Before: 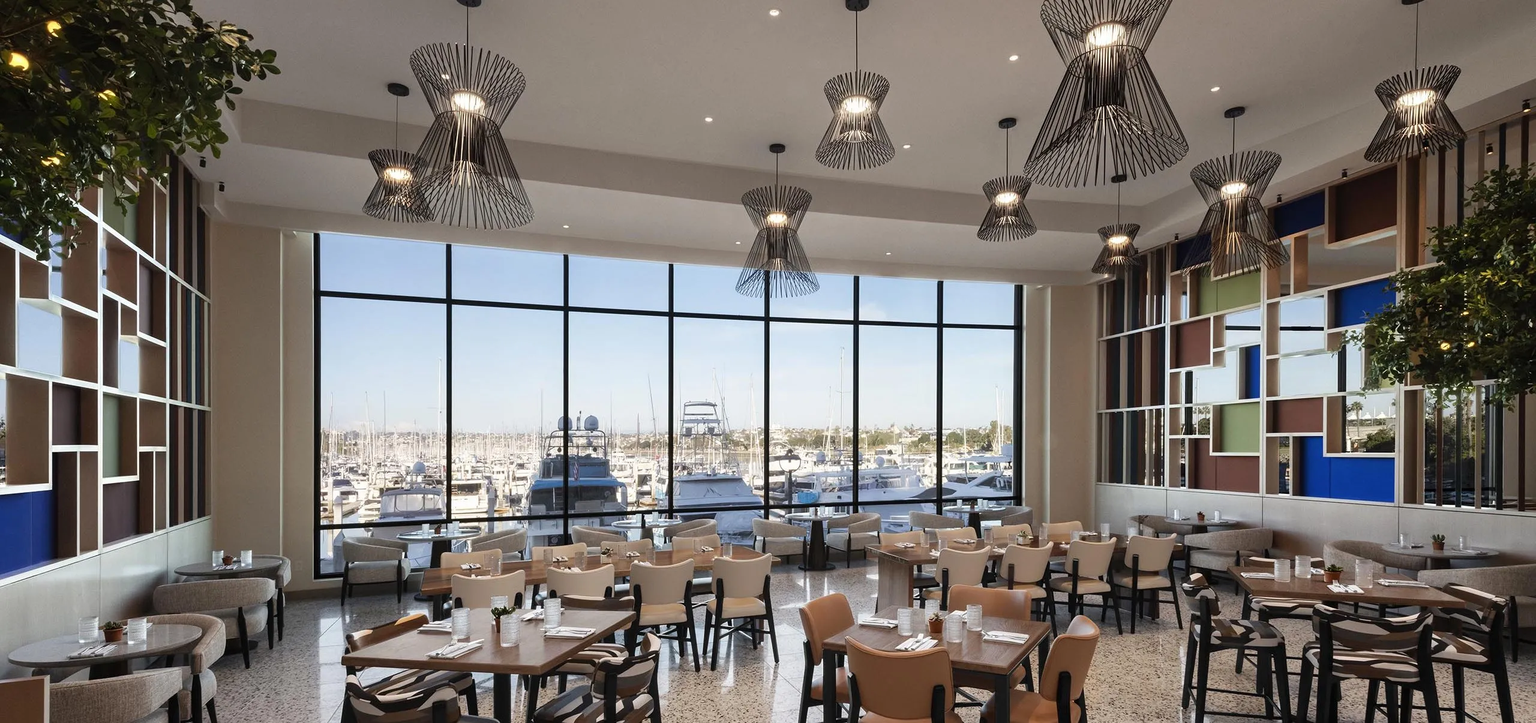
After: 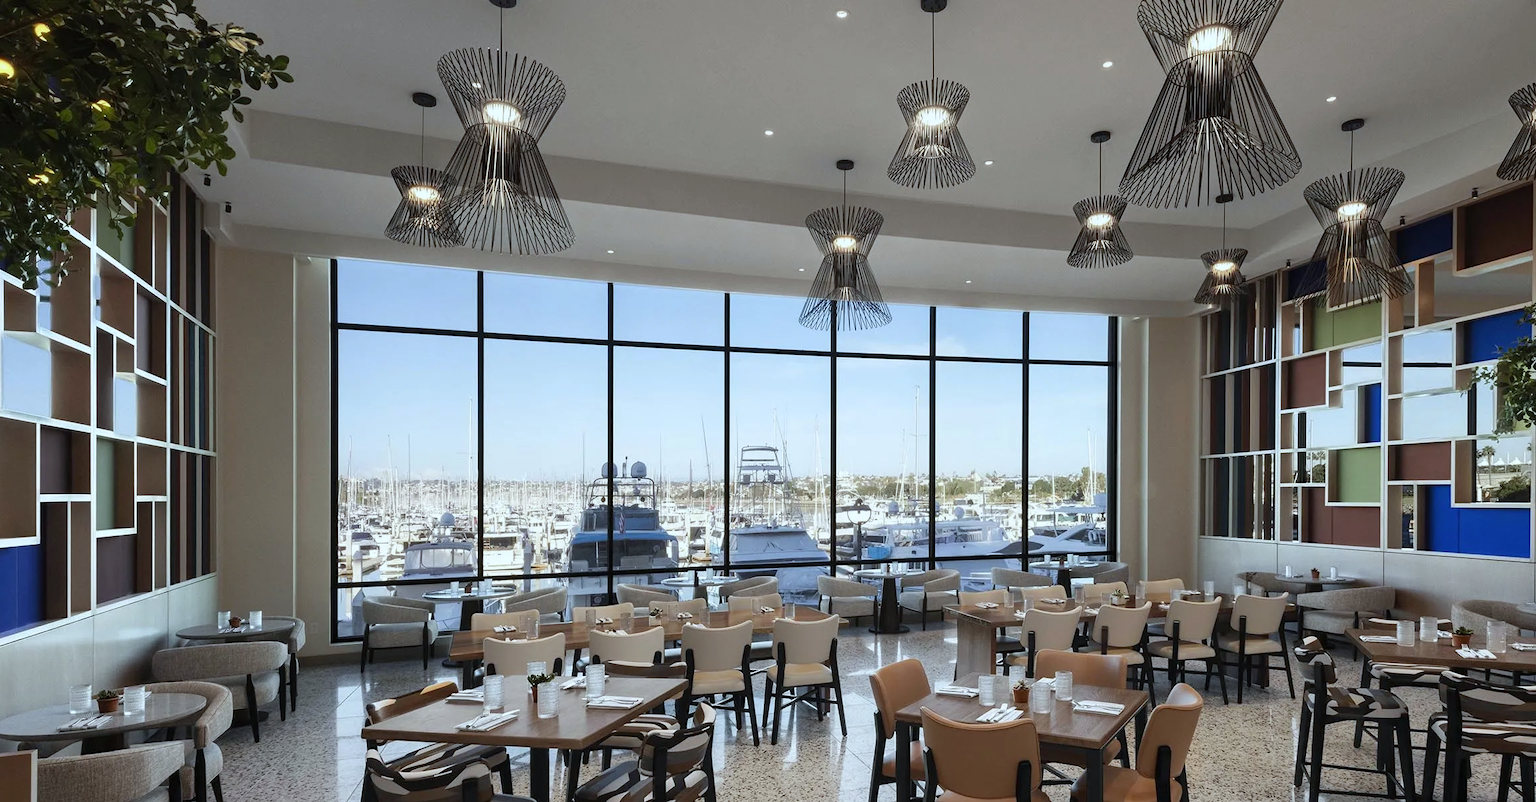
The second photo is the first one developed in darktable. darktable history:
crop and rotate: left 1.088%, right 8.807%
white balance: red 0.925, blue 1.046
